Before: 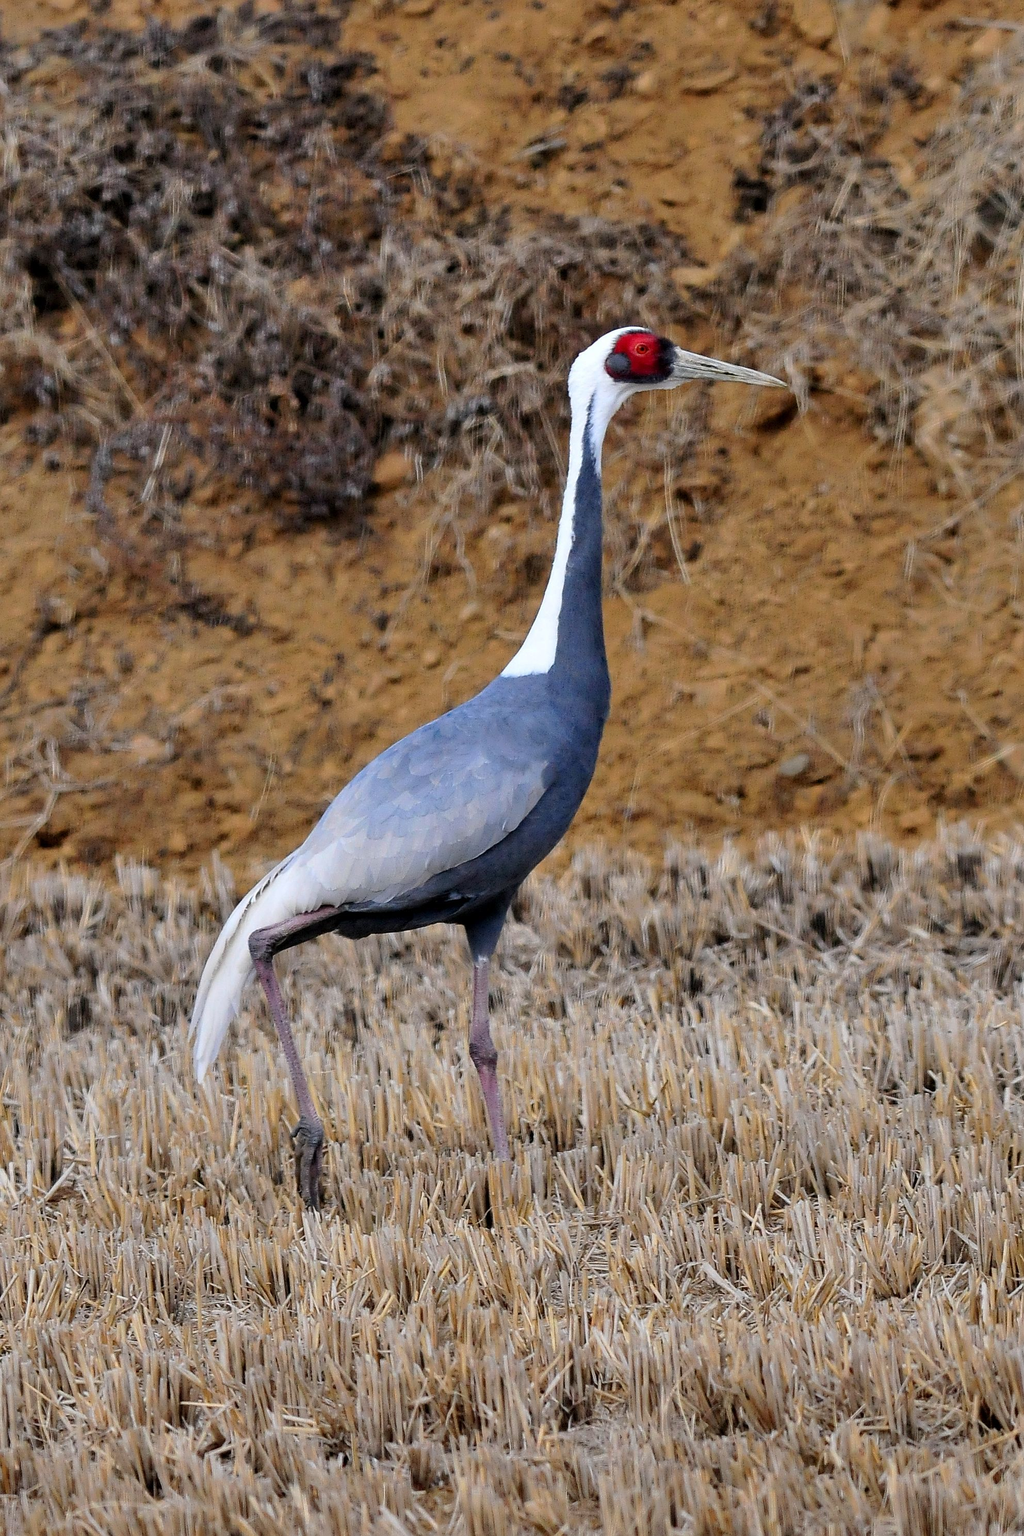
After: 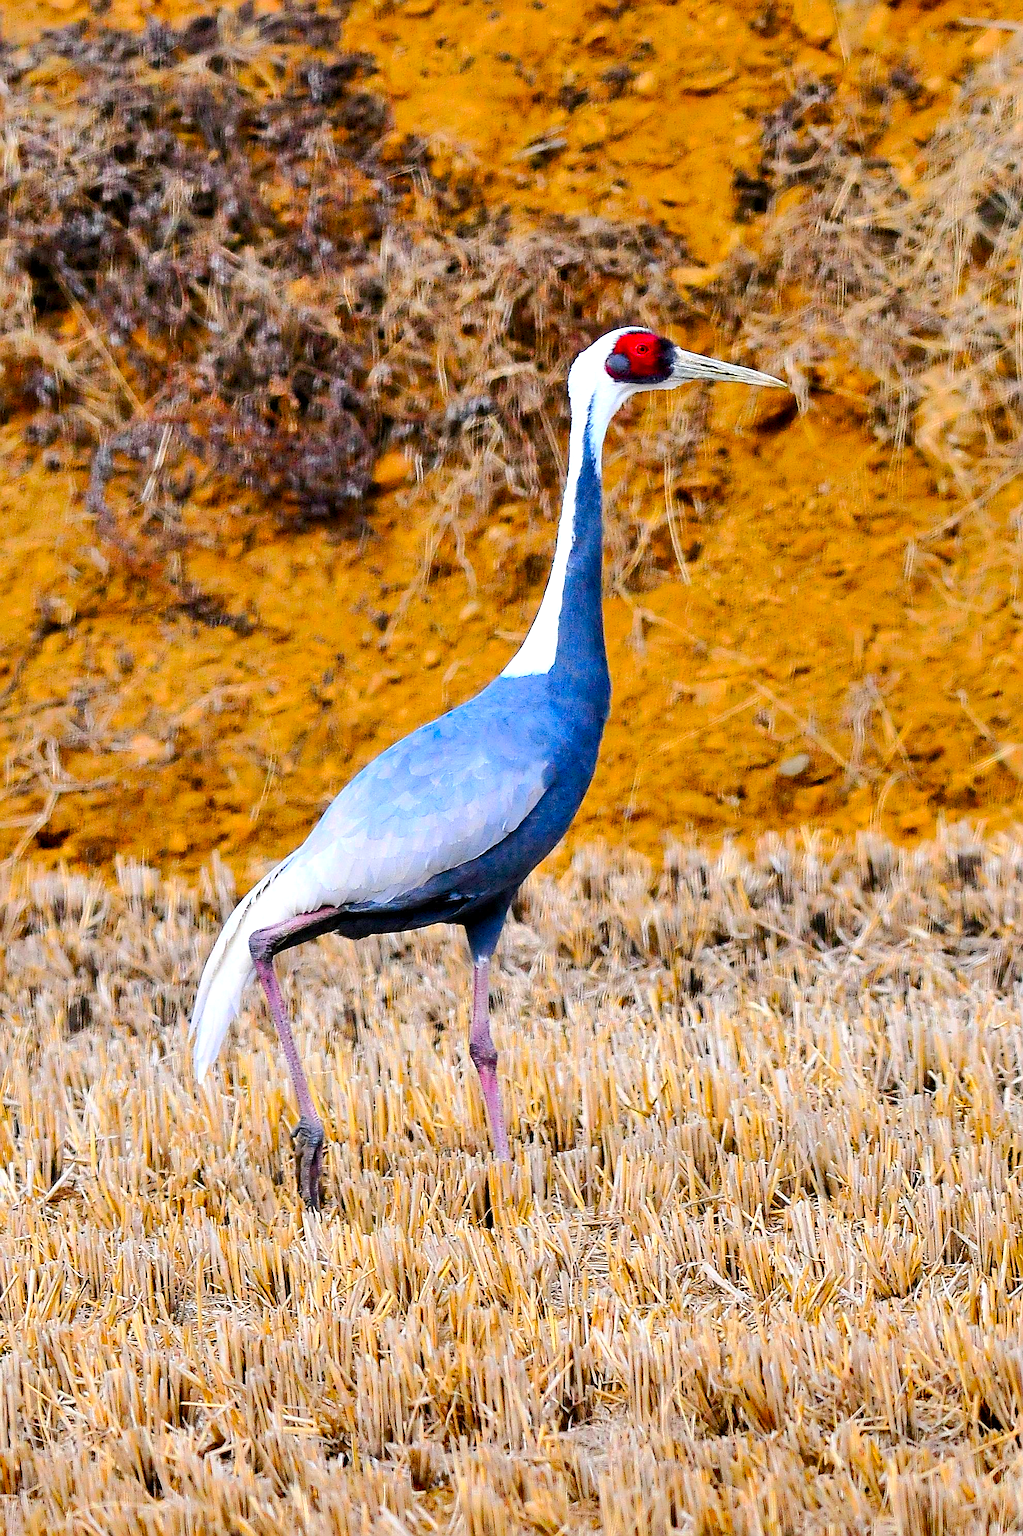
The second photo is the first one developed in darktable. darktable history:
sharpen: on, module defaults
contrast brightness saturation: contrast 0.16, saturation 0.333
exposure: exposure 0.567 EV, compensate highlight preservation false
color balance rgb: perceptual saturation grading › global saturation 36.617%, perceptual saturation grading › shadows 34.977%, perceptual brilliance grading › mid-tones 11.007%, perceptual brilliance grading › shadows 14.675%
